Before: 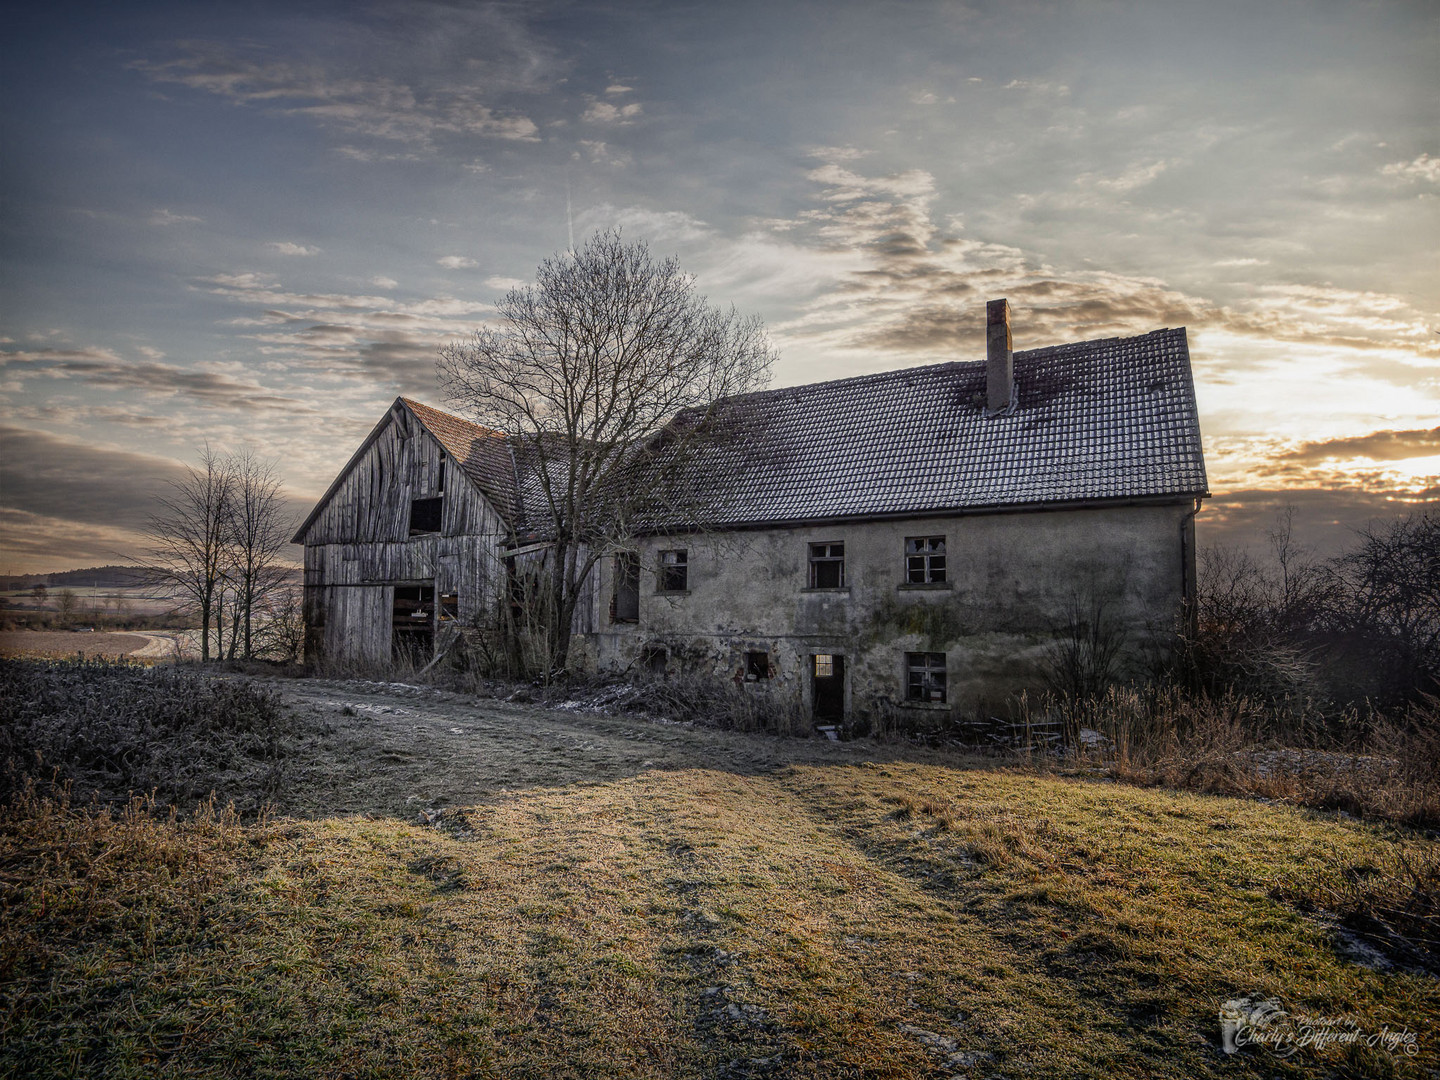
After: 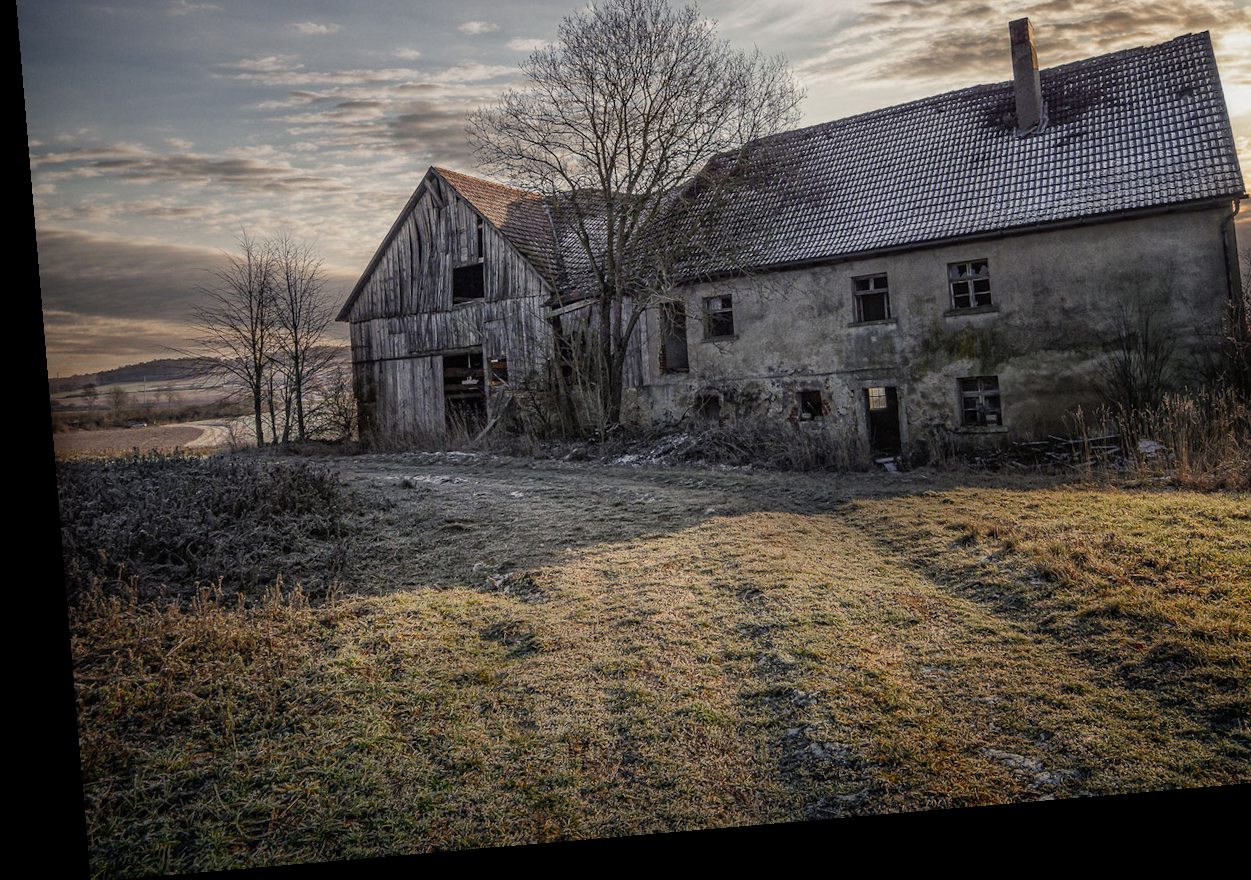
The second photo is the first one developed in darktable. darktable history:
crop: top 26.531%, right 17.959%
rotate and perspective: rotation -4.86°, automatic cropping off
